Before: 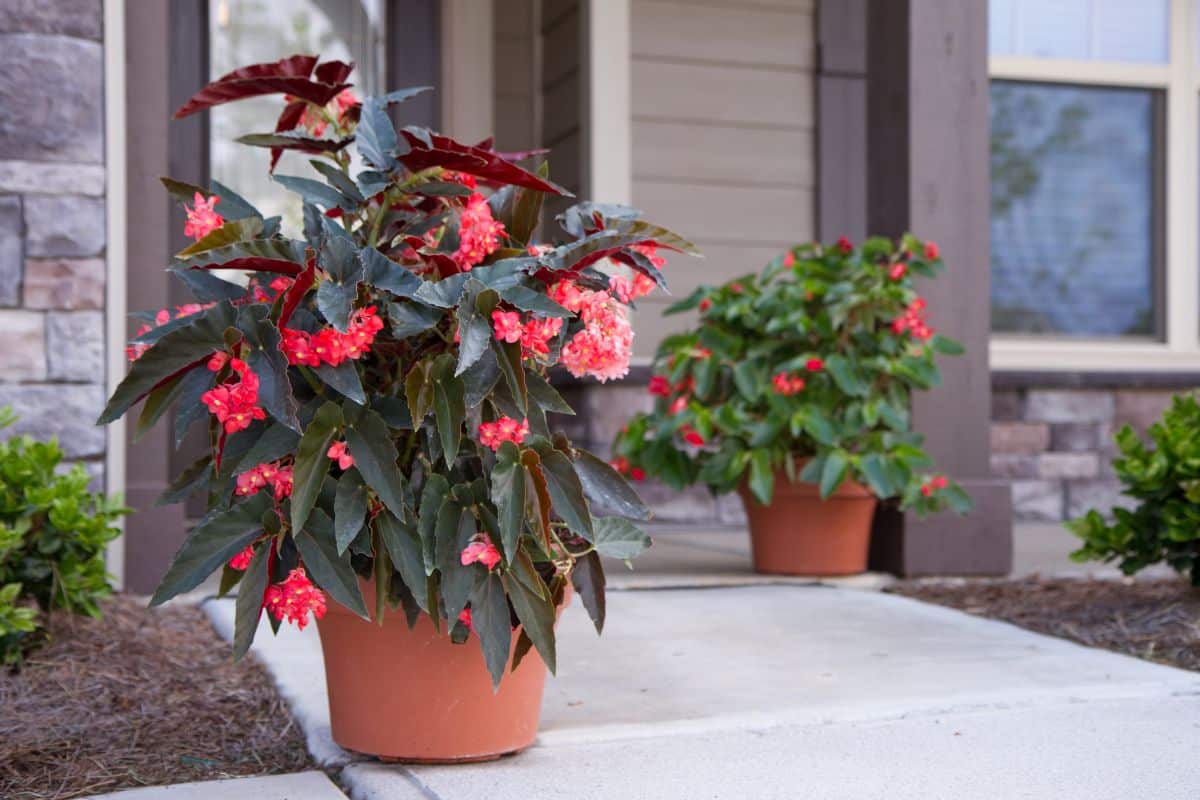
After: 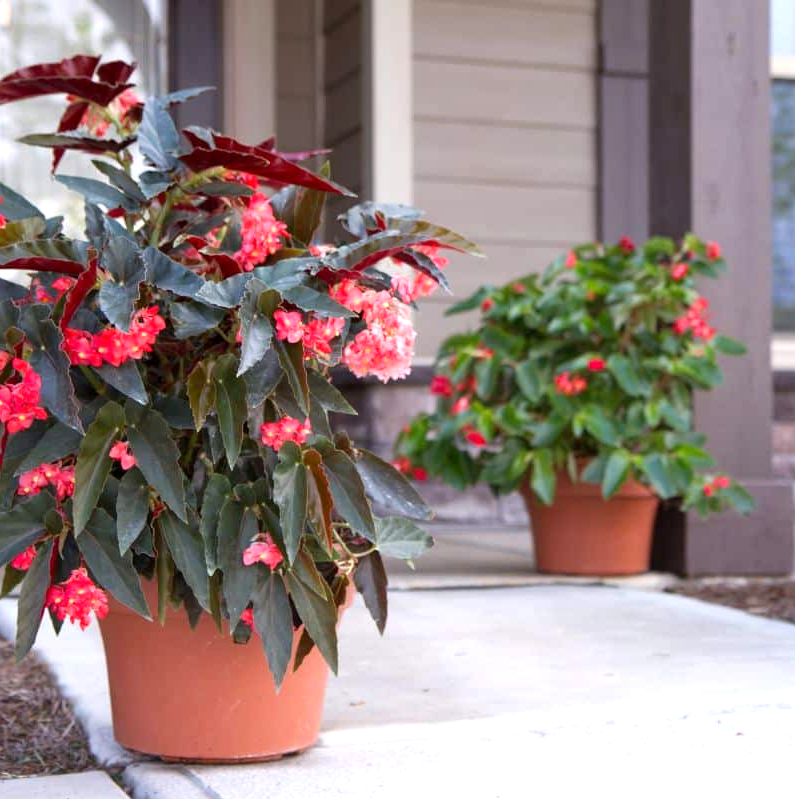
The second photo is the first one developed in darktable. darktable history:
exposure: black level correction 0.001, exposure 0.498 EV, compensate highlight preservation false
crop and rotate: left 18.222%, right 15.484%
